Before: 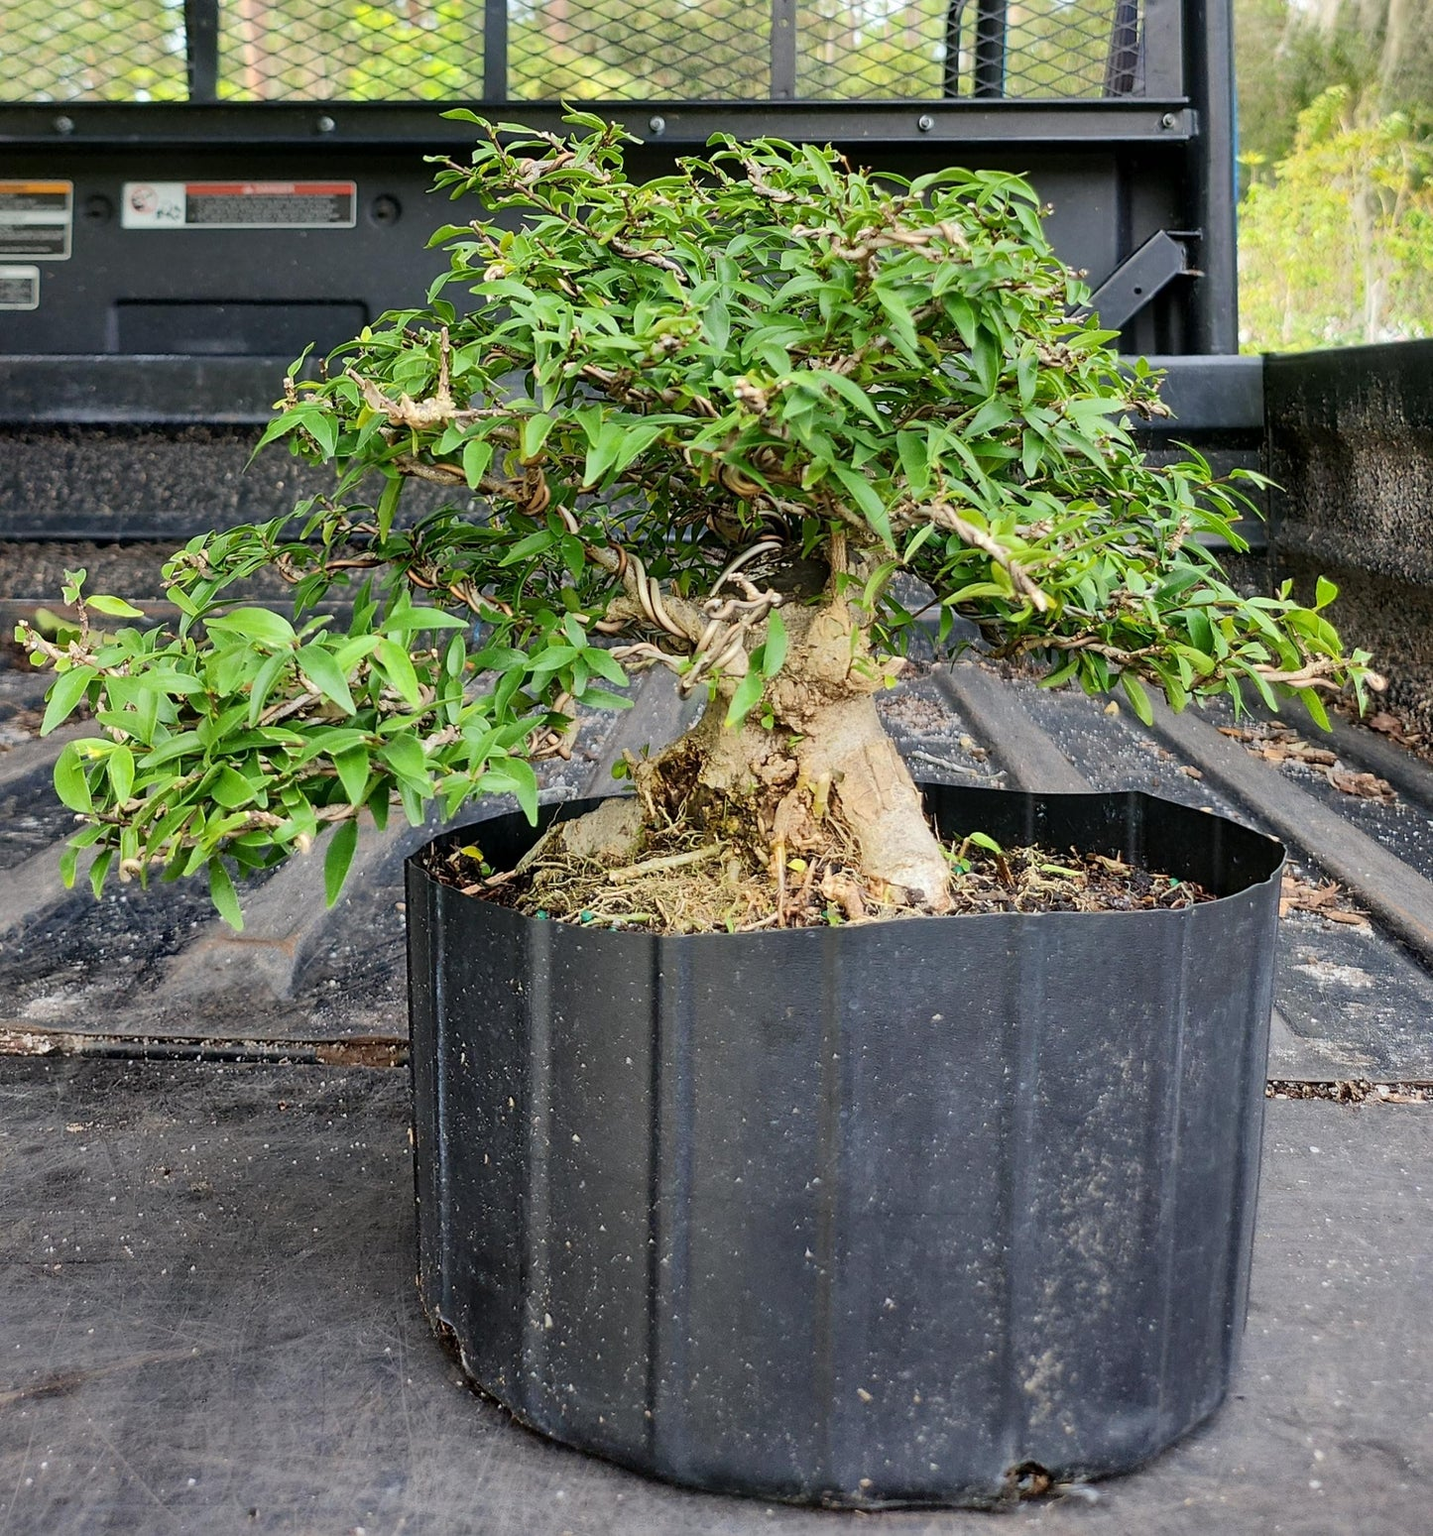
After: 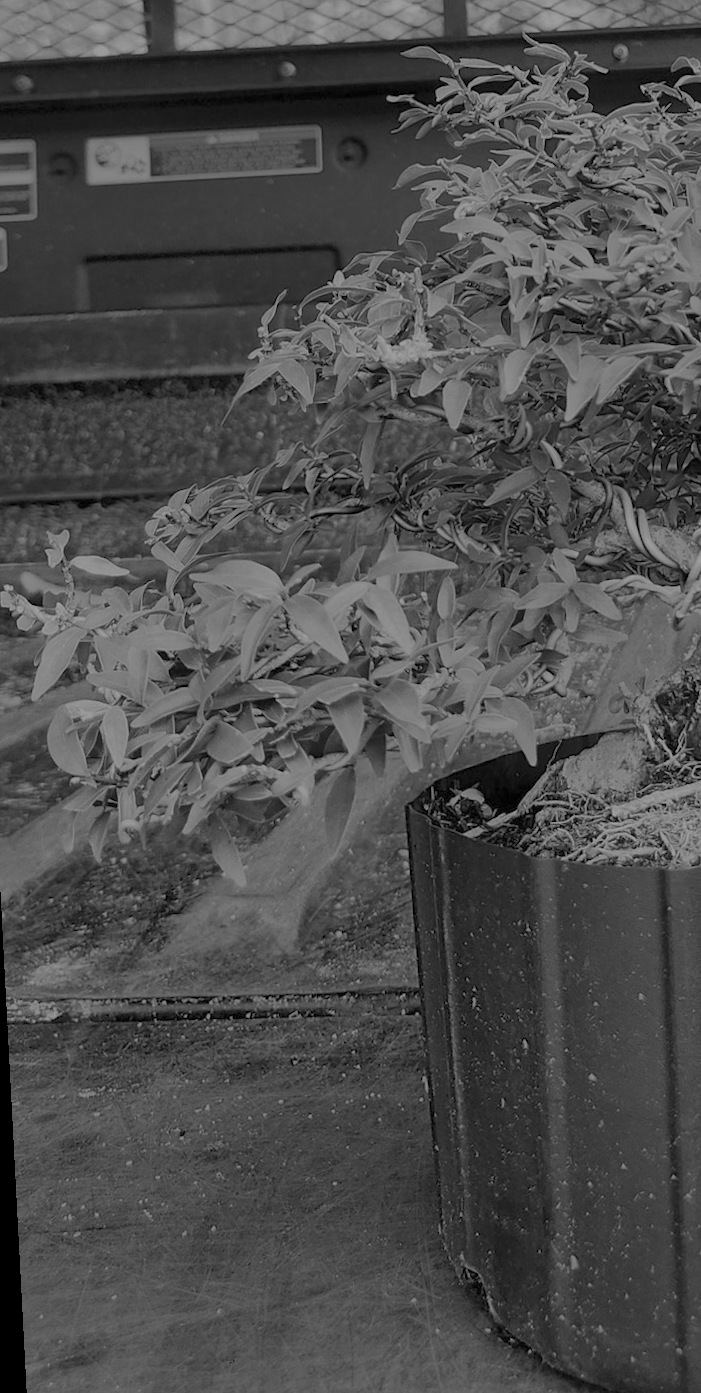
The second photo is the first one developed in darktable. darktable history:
rotate and perspective: rotation -3°, crop left 0.031, crop right 0.968, crop top 0.07, crop bottom 0.93
color balance rgb: shadows lift › chroma 1%, shadows lift › hue 113°, highlights gain › chroma 0.2%, highlights gain › hue 333°, perceptual saturation grading › global saturation 20%, perceptual saturation grading › highlights -50%, perceptual saturation grading › shadows 25%, contrast -30%
crop and rotate: left 0%, top 0%, right 50.845%
monochrome: a 79.32, b 81.83, size 1.1
